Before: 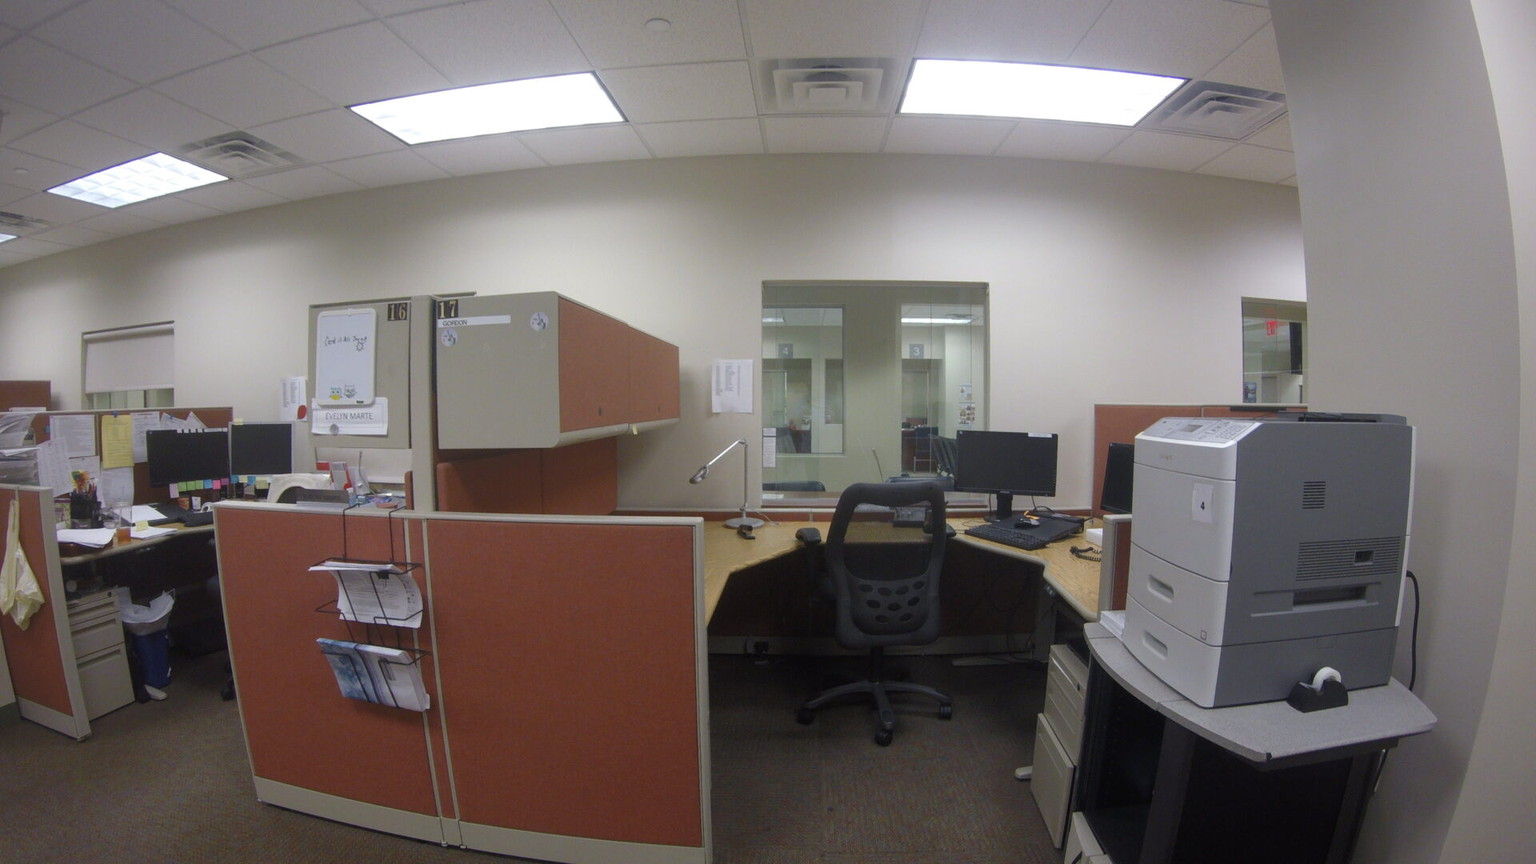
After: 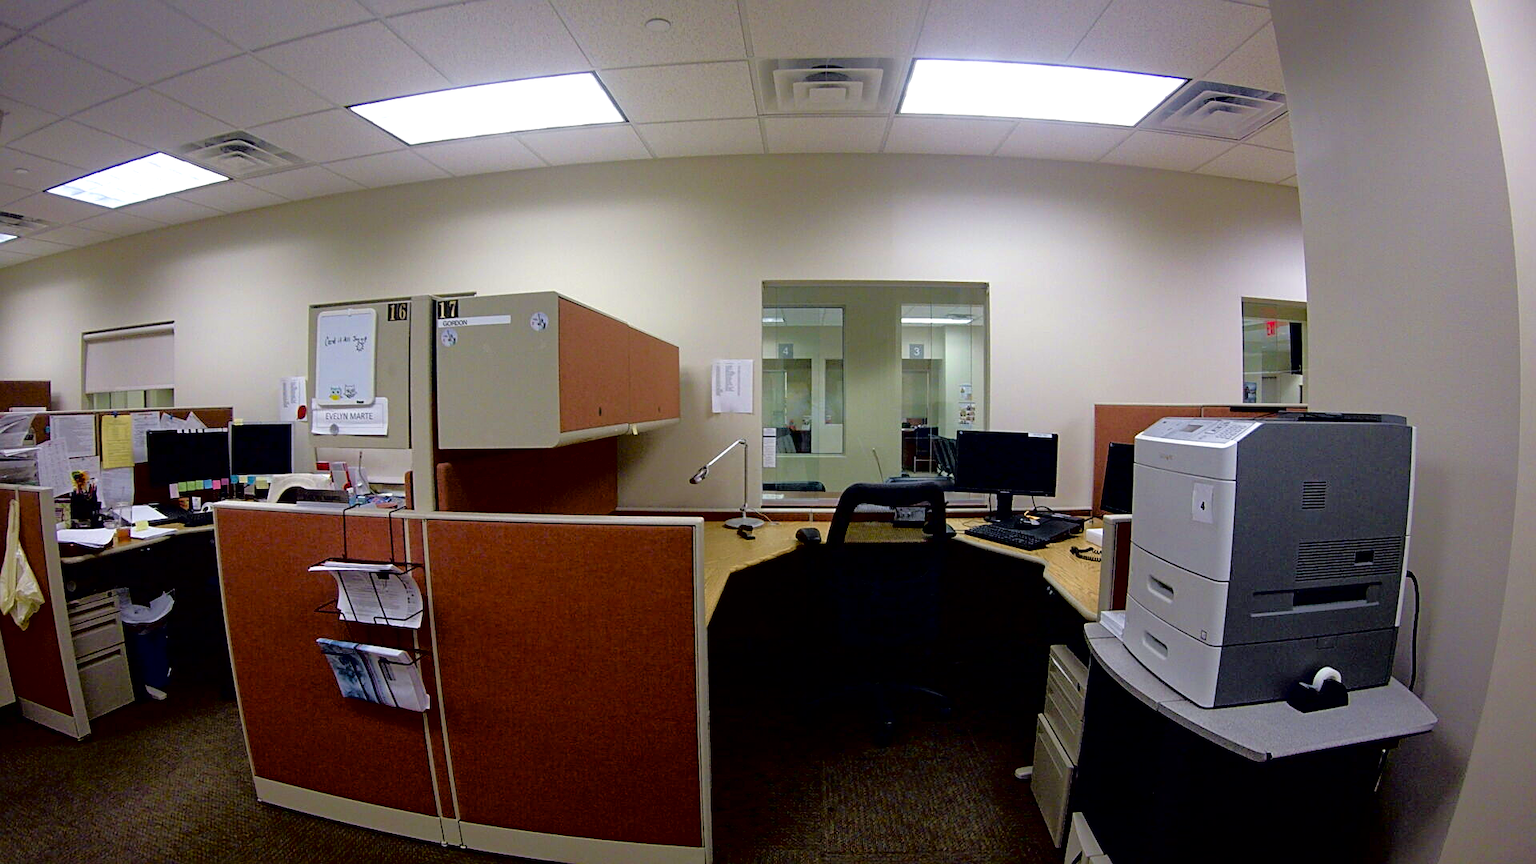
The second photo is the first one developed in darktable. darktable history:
tone curve: curves: ch0 [(0, 0) (0.126, 0.061) (0.362, 0.382) (0.498, 0.498) (0.706, 0.712) (1, 1)]; ch1 [(0, 0) (0.5, 0.522) (0.55, 0.586) (1, 1)]; ch2 [(0, 0) (0.44, 0.424) (0.5, 0.482) (0.537, 0.538) (1, 1)], color space Lab, linked channels, preserve colors none
exposure: black level correction 0.03, exposure 0.321 EV, compensate exposure bias true, compensate highlight preservation false
sharpen: amount 0.493
velvia: on, module defaults
haze removal: compatibility mode true, adaptive false
